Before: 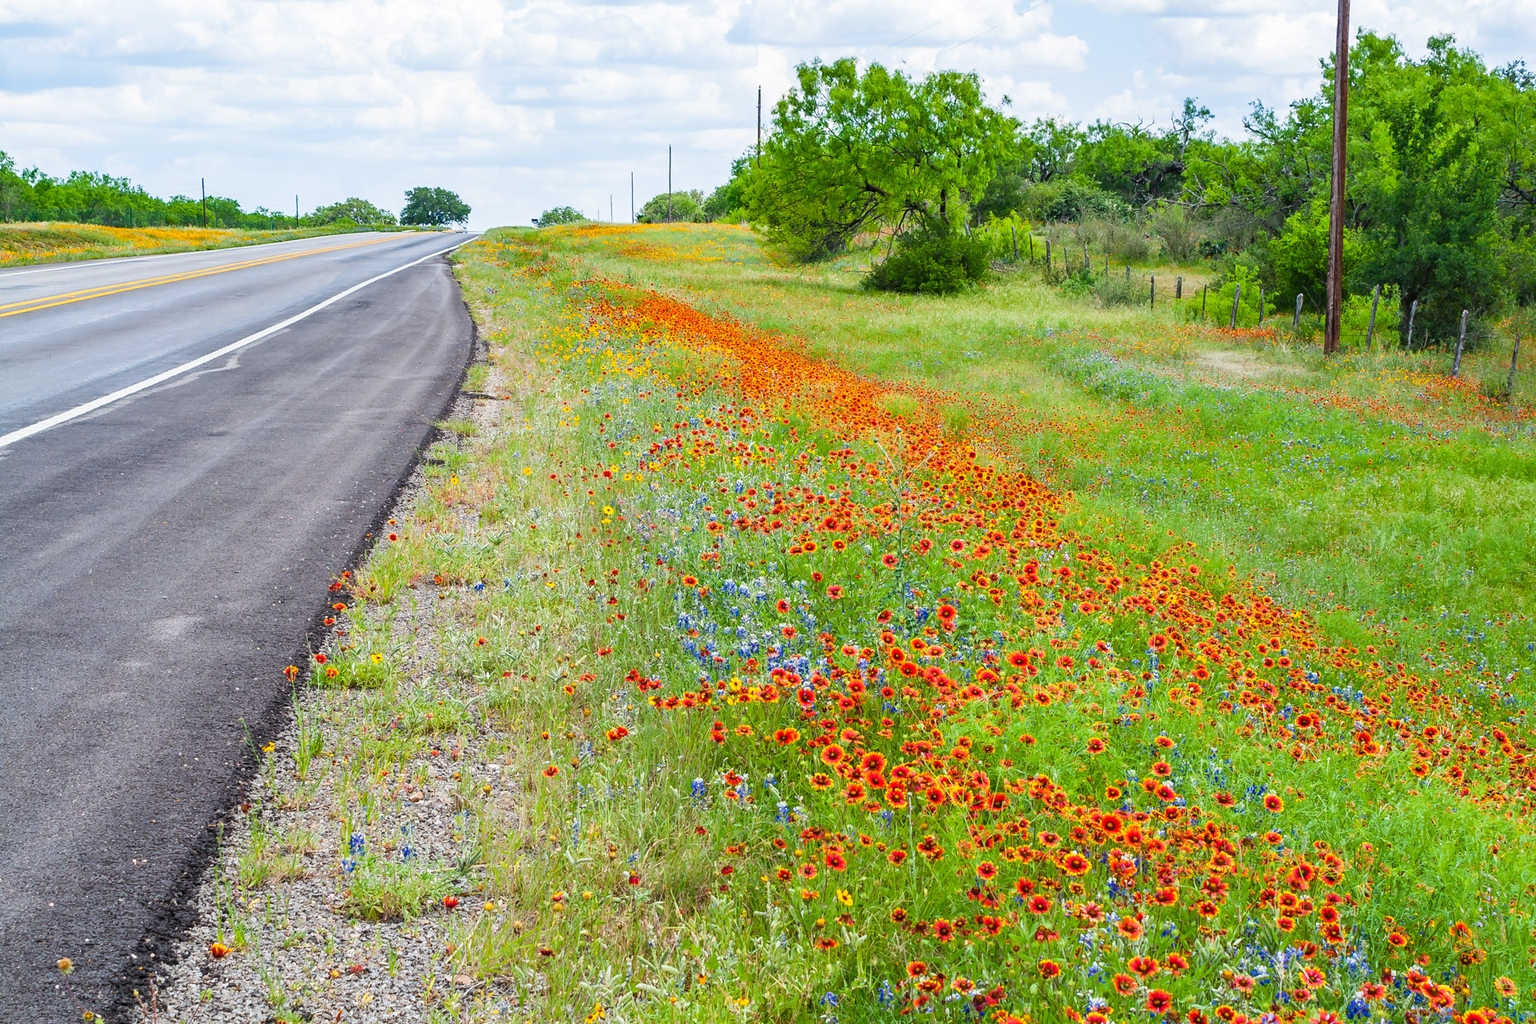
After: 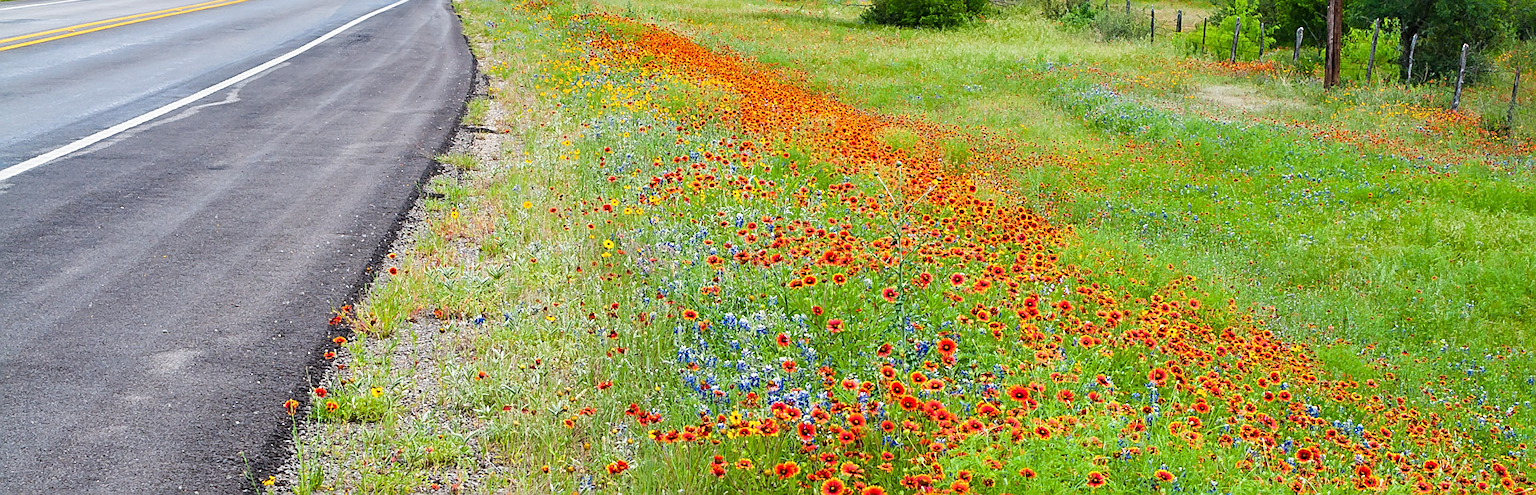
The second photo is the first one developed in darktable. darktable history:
crop and rotate: top 26.056%, bottom 25.543%
sharpen: on, module defaults
white balance: emerald 1
